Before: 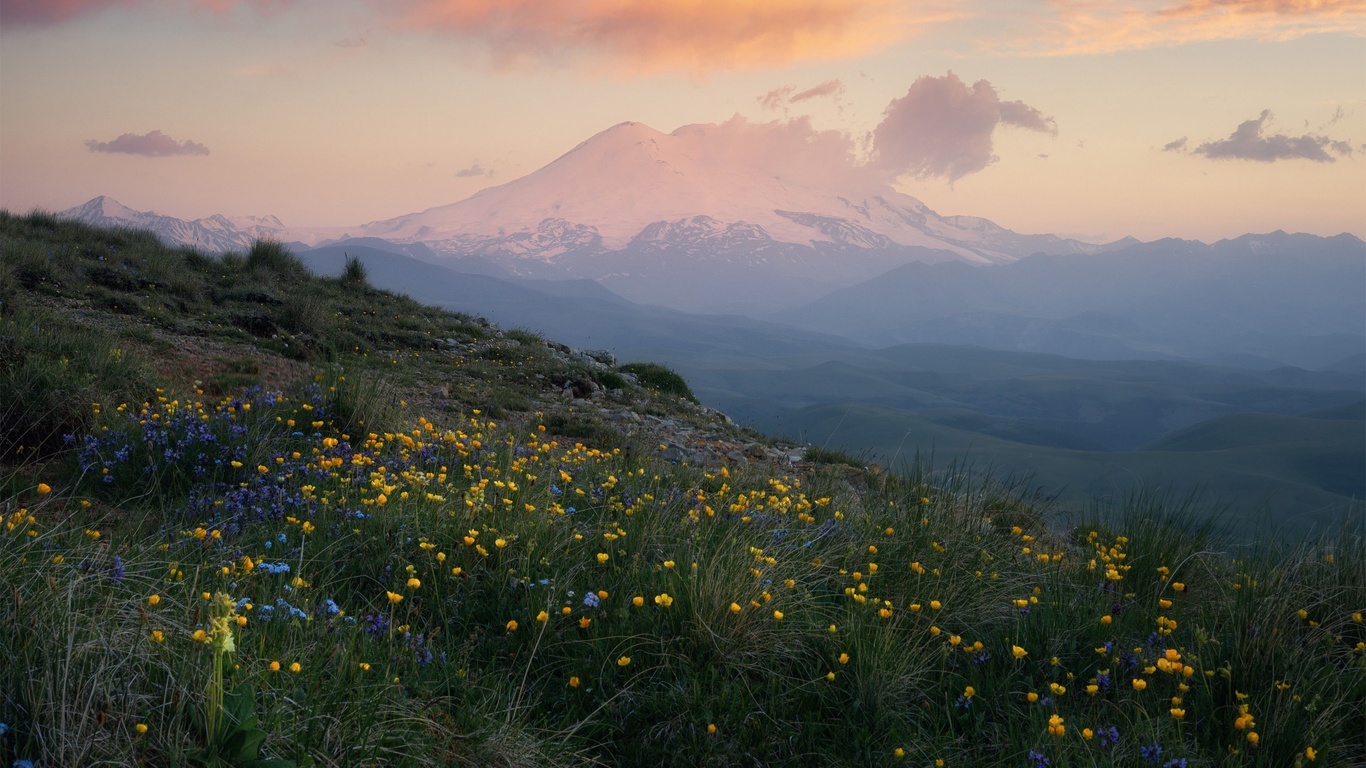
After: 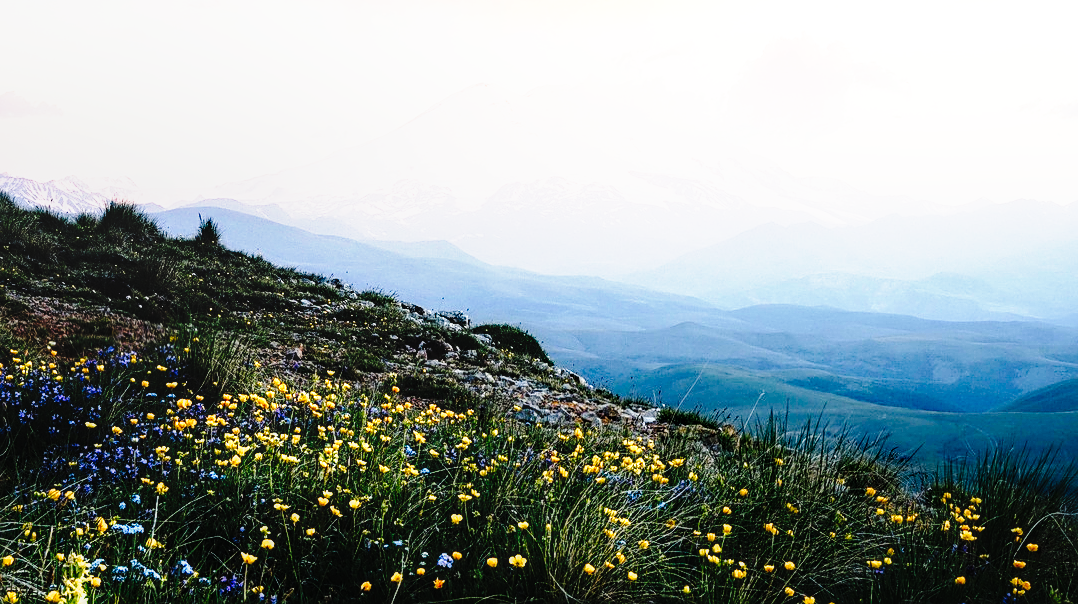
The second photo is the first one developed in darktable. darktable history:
base curve: curves: ch0 [(0, 0) (0.026, 0.03) (0.109, 0.232) (0.351, 0.748) (0.669, 0.968) (1, 1)], preserve colors none
tone curve: curves: ch0 [(0, 0) (0.003, 0.003) (0.011, 0.005) (0.025, 0.008) (0.044, 0.012) (0.069, 0.02) (0.1, 0.031) (0.136, 0.047) (0.177, 0.088) (0.224, 0.141) (0.277, 0.222) (0.335, 0.32) (0.399, 0.422) (0.468, 0.523) (0.543, 0.621) (0.623, 0.715) (0.709, 0.796) (0.801, 0.88) (0.898, 0.962) (1, 1)], preserve colors none
sharpen: on, module defaults
haze removal: compatibility mode true, adaptive false
local contrast: on, module defaults
tone equalizer: -8 EV -1.11 EV, -7 EV -0.998 EV, -6 EV -0.906 EV, -5 EV -0.587 EV, -3 EV 0.582 EV, -2 EV 0.843 EV, -1 EV 1 EV, +0 EV 1.08 EV, mask exposure compensation -0.51 EV
crop and rotate: left 10.725%, top 5.143%, right 10.35%, bottom 16.21%
